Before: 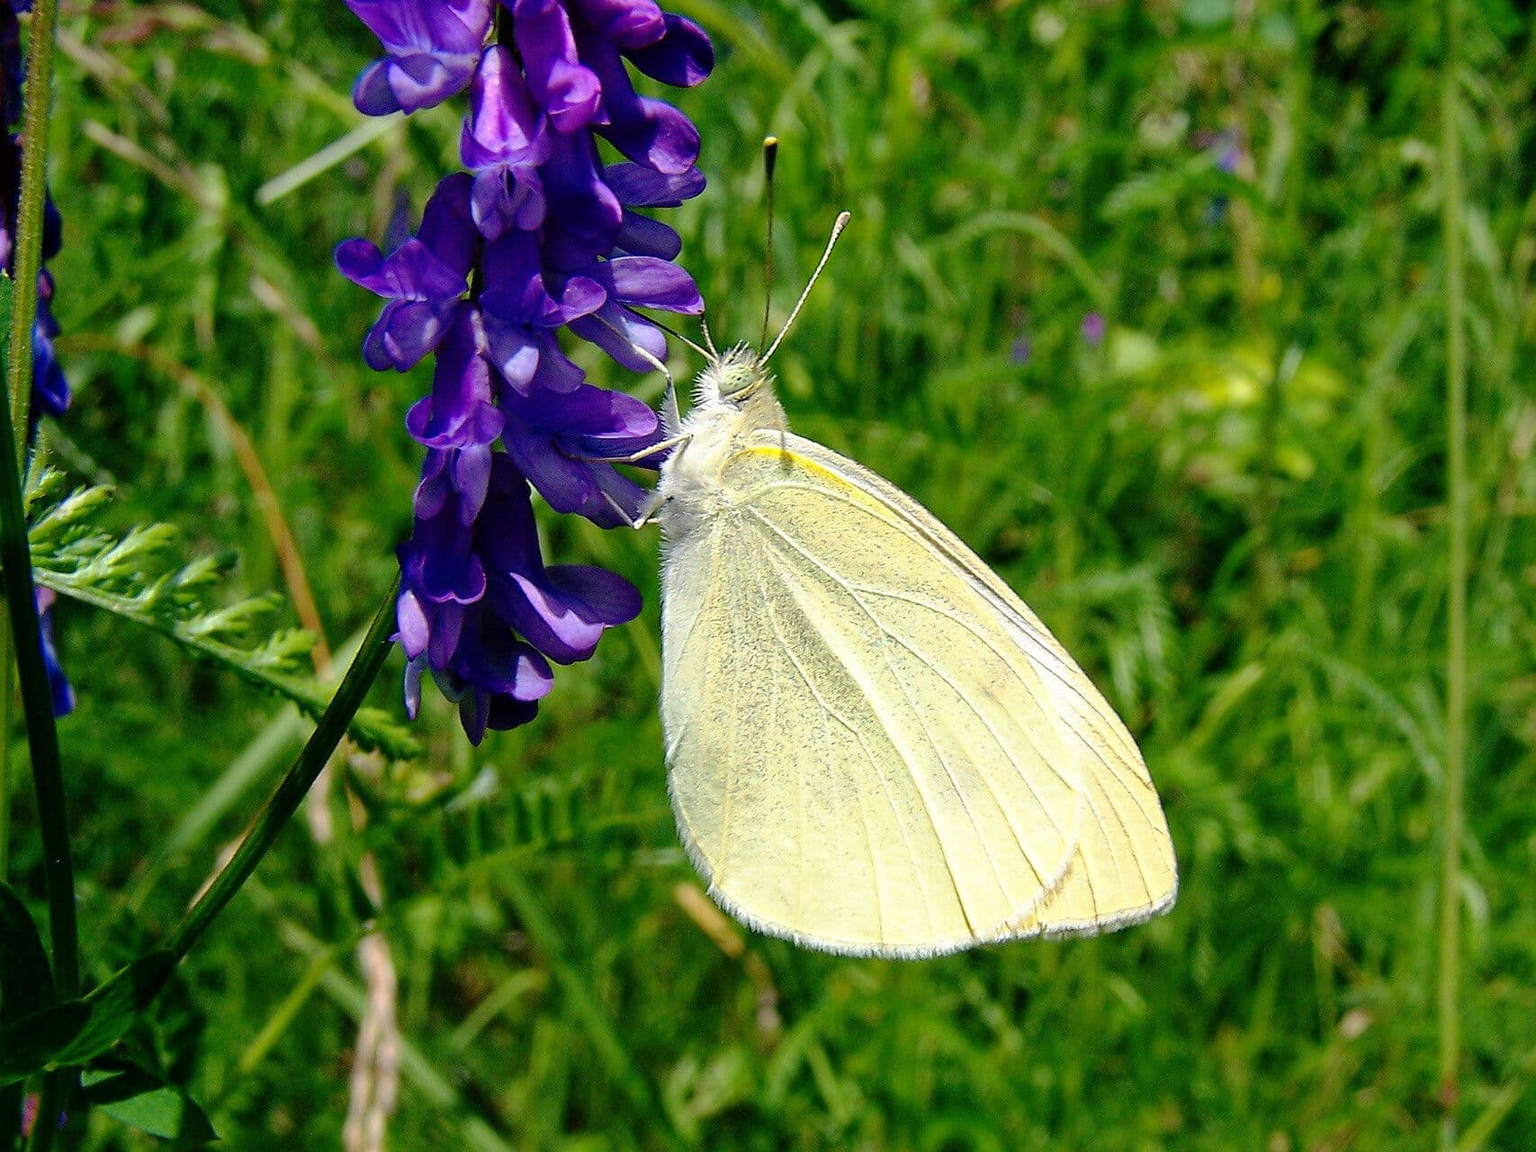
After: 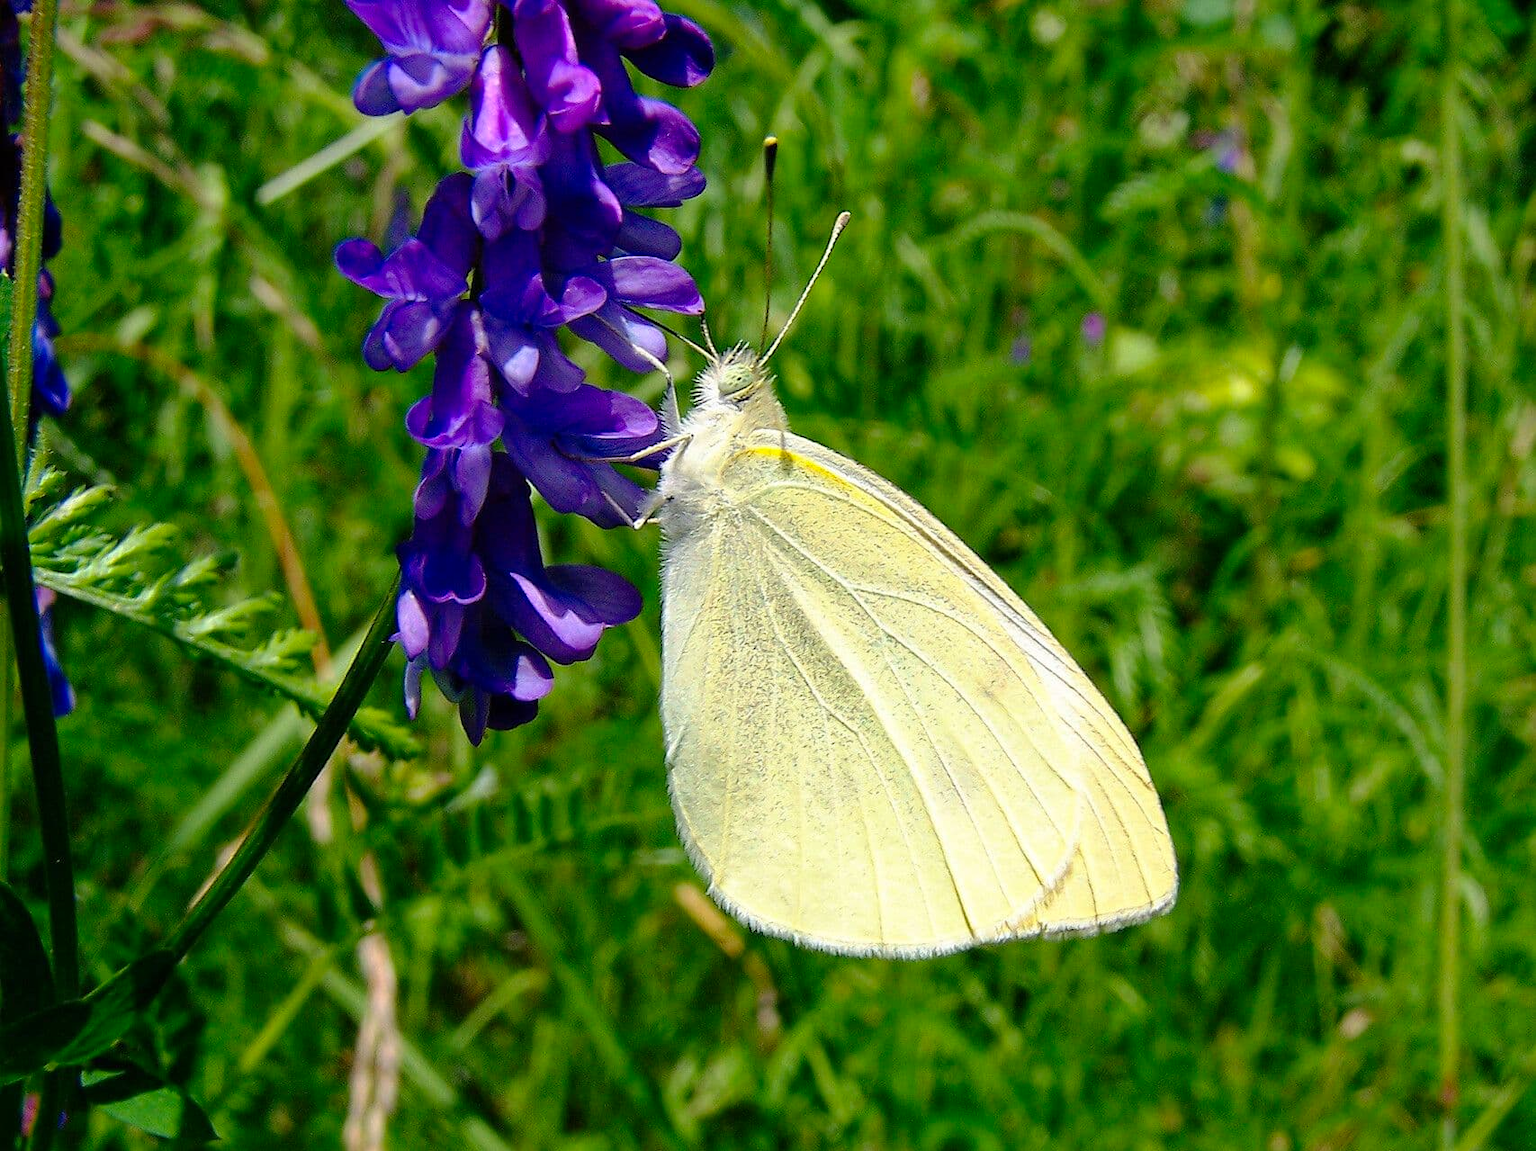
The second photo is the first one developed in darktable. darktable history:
contrast brightness saturation: saturation 0.13
